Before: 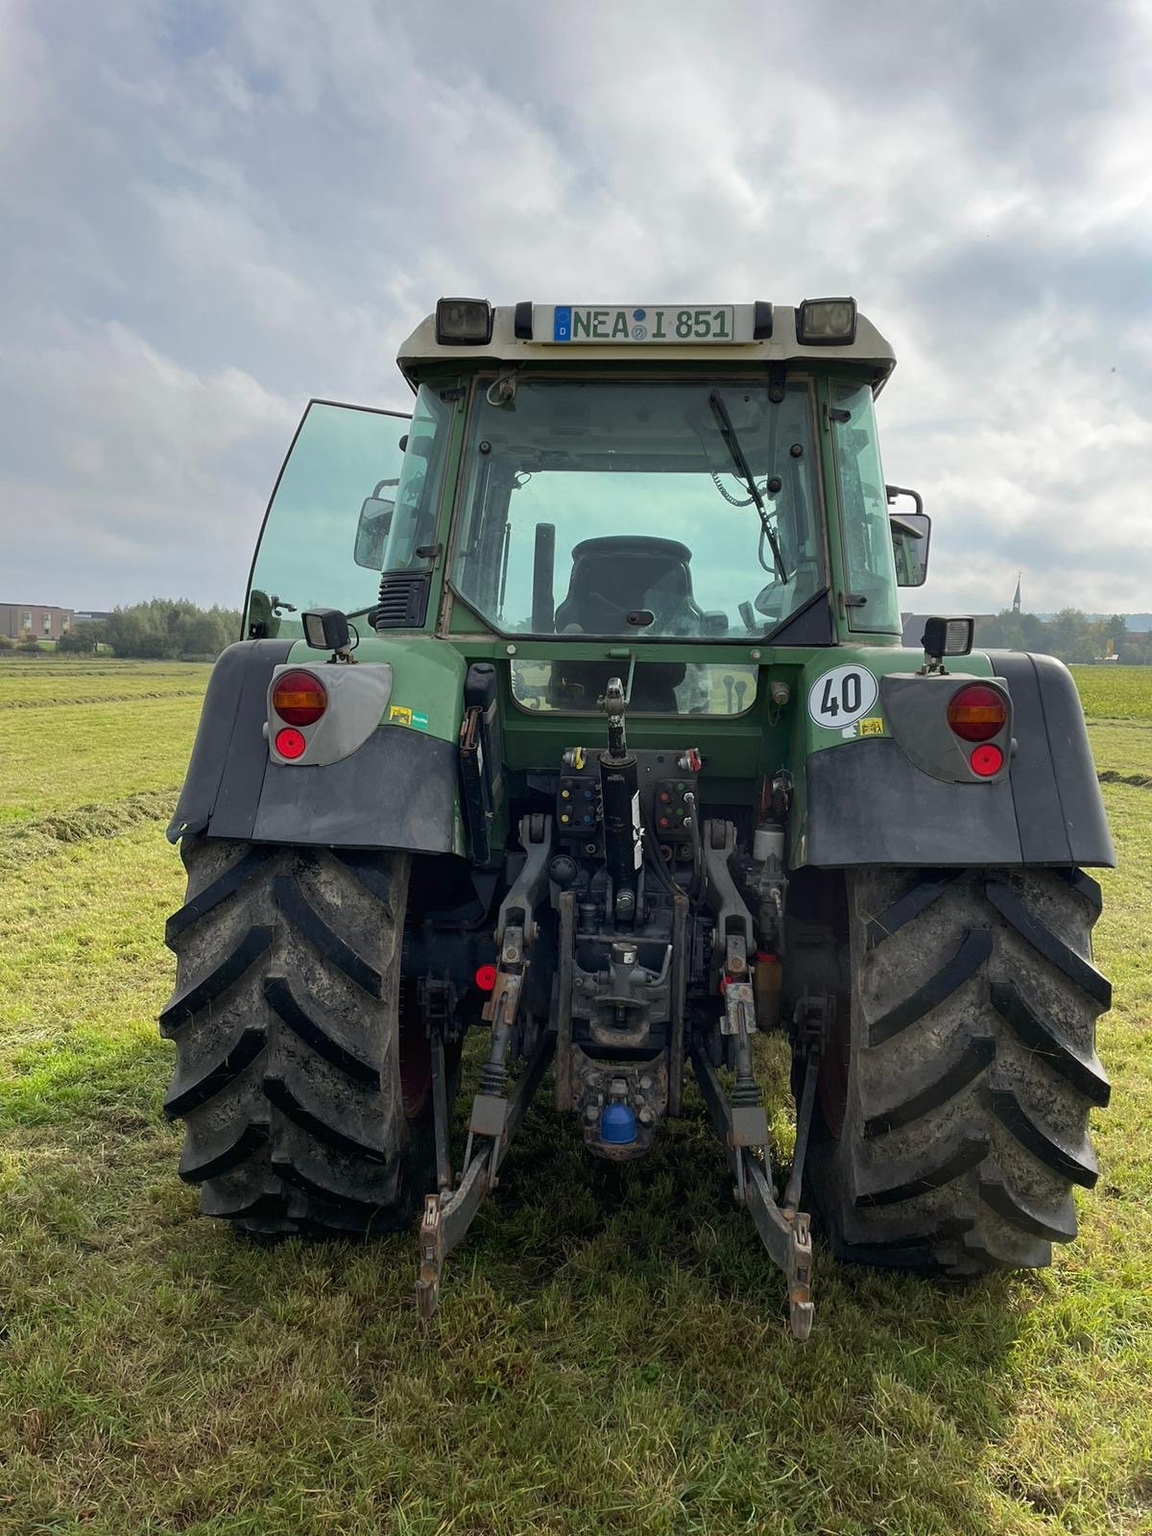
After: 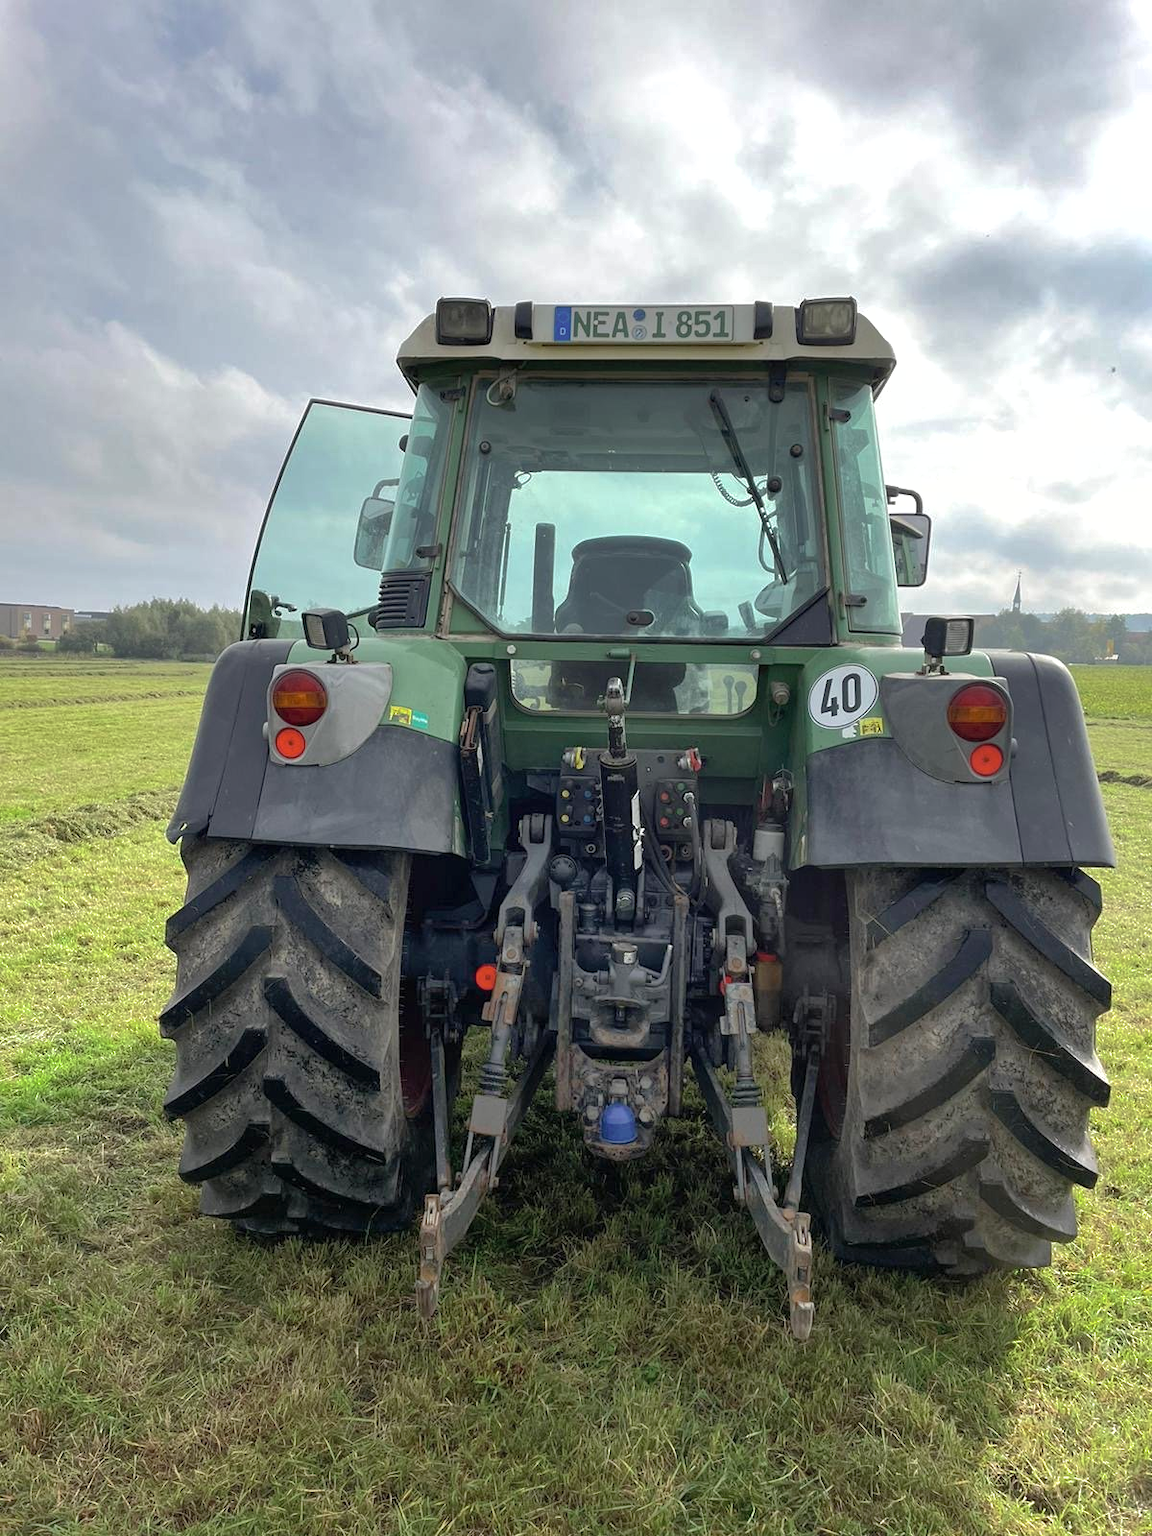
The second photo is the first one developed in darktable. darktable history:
color zones: curves: ch1 [(0.113, 0.438) (0.75, 0.5)]; ch2 [(0.12, 0.526) (0.75, 0.5)]
exposure: exposure 0.401 EV, compensate highlight preservation false
shadows and highlights: on, module defaults
